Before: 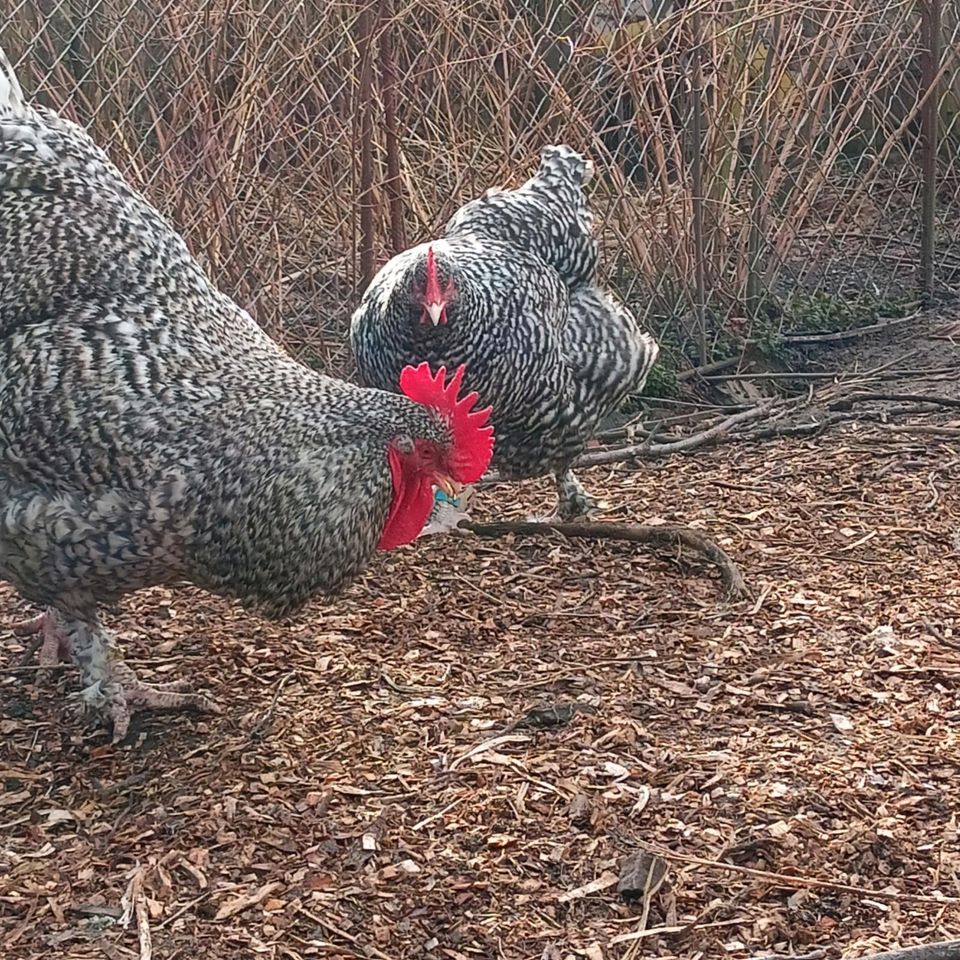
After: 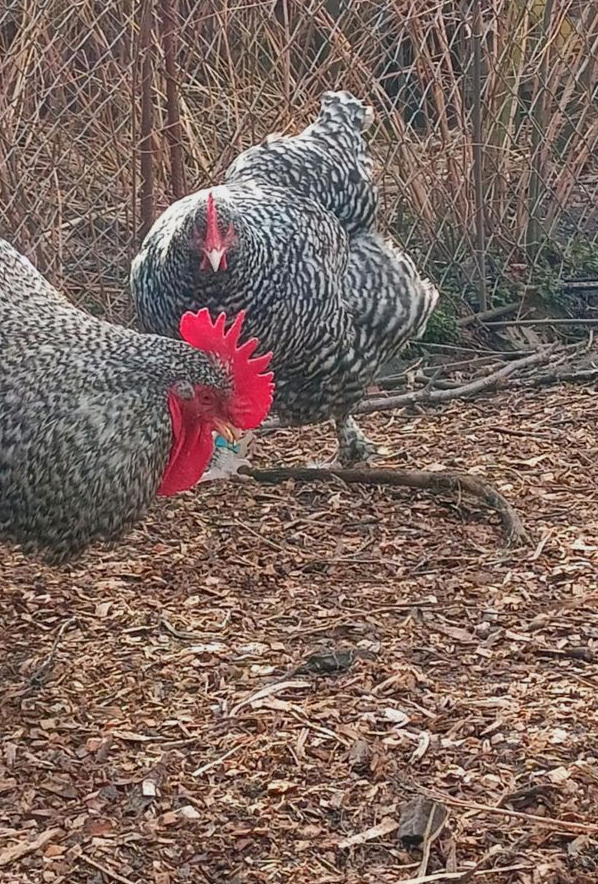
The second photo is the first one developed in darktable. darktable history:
color balance rgb: contrast -10%
crop and rotate: left 22.918%, top 5.629%, right 14.711%, bottom 2.247%
